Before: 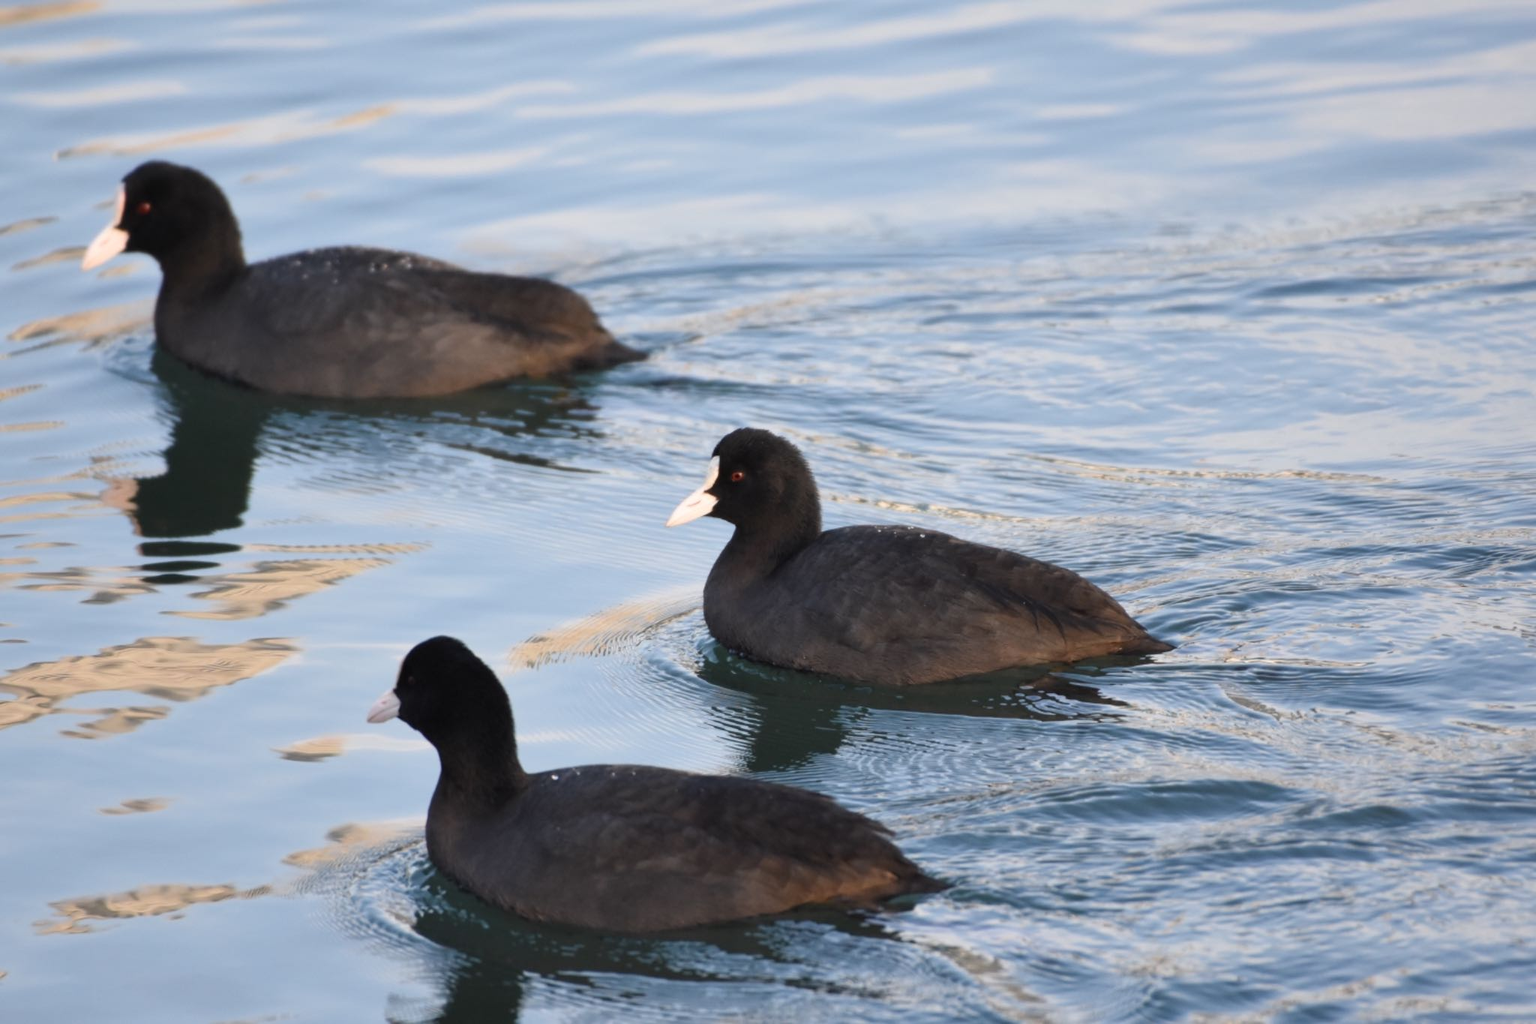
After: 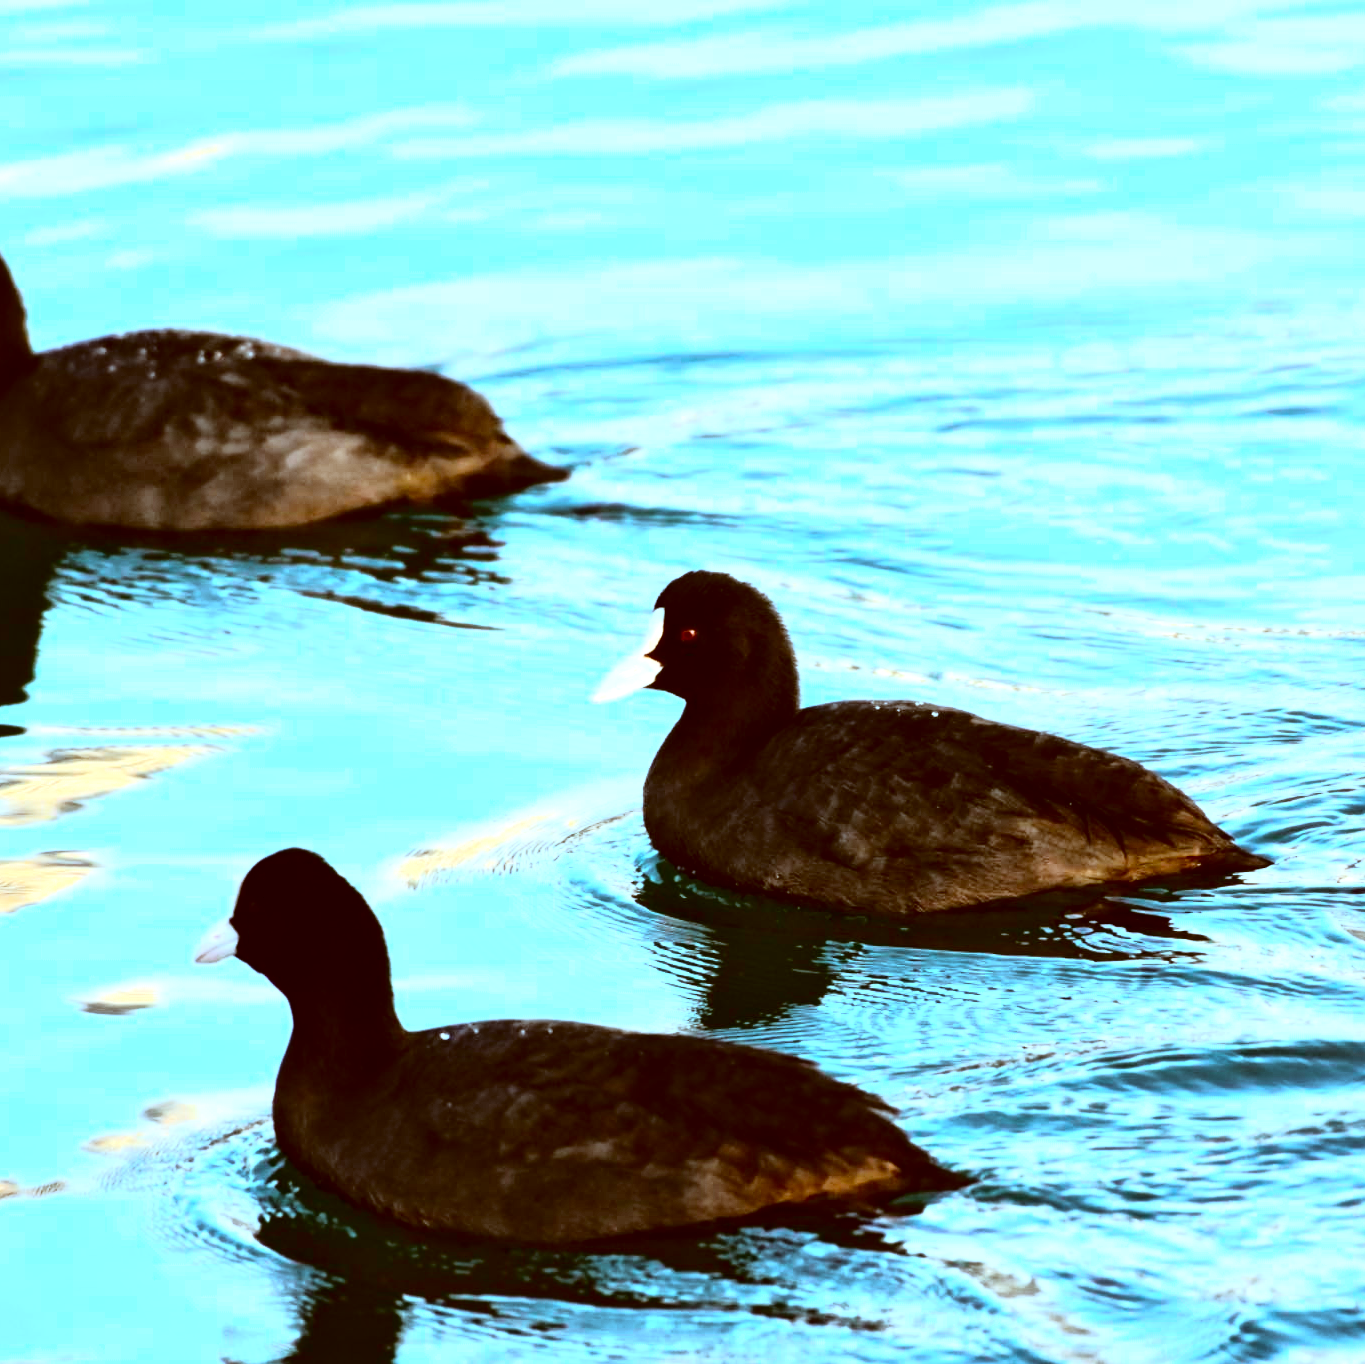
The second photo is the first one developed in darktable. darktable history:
base curve: exposure shift 0, preserve colors none
exposure: black level correction 0, exposure 1 EV, compensate exposure bias true, compensate highlight preservation false
contrast brightness saturation: contrast 0.13, brightness -0.24, saturation 0.14
local contrast: mode bilateral grid, contrast 20, coarseness 19, detail 163%, midtone range 0.2
tone curve: curves: ch0 [(0, 0) (0.187, 0.12) (0.392, 0.438) (0.704, 0.86) (0.858, 0.938) (1, 0.981)]; ch1 [(0, 0) (0.402, 0.36) (0.476, 0.456) (0.498, 0.501) (0.518, 0.521) (0.58, 0.598) (0.619, 0.663) (0.692, 0.744) (1, 1)]; ch2 [(0, 0) (0.427, 0.417) (0.483, 0.481) (0.503, 0.503) (0.526, 0.53) (0.563, 0.585) (0.626, 0.703) (0.699, 0.753) (0.997, 0.858)], color space Lab, independent channels
crop and rotate: left 14.436%, right 18.898%
color correction: highlights a* -14.62, highlights b* -16.22, shadows a* 10.12, shadows b* 29.4
shadows and highlights: shadows 37.27, highlights -28.18, soften with gaussian
